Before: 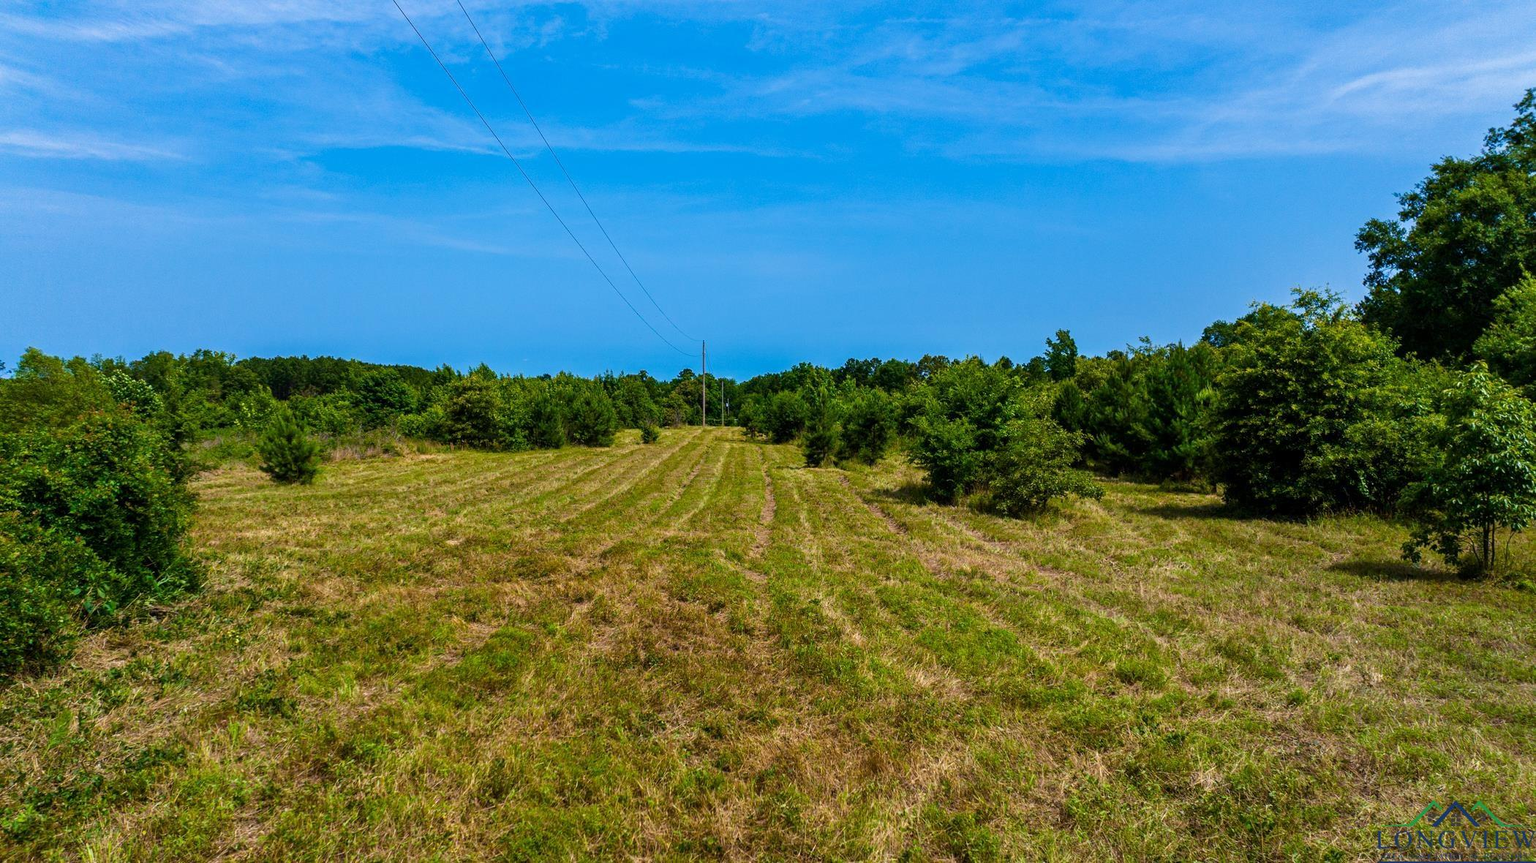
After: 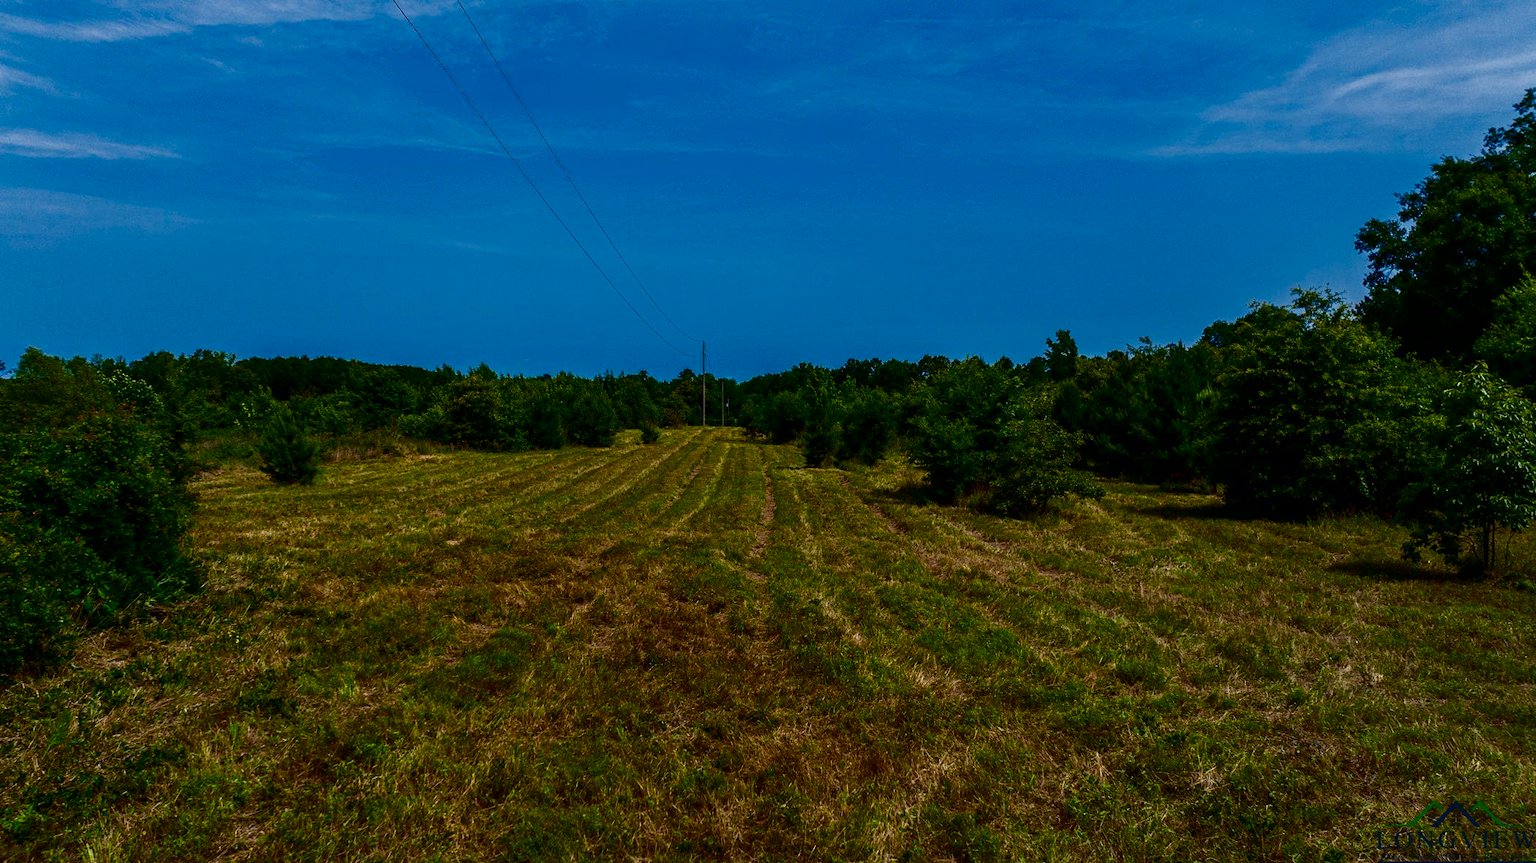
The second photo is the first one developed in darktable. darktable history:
contrast brightness saturation: brightness -0.533
